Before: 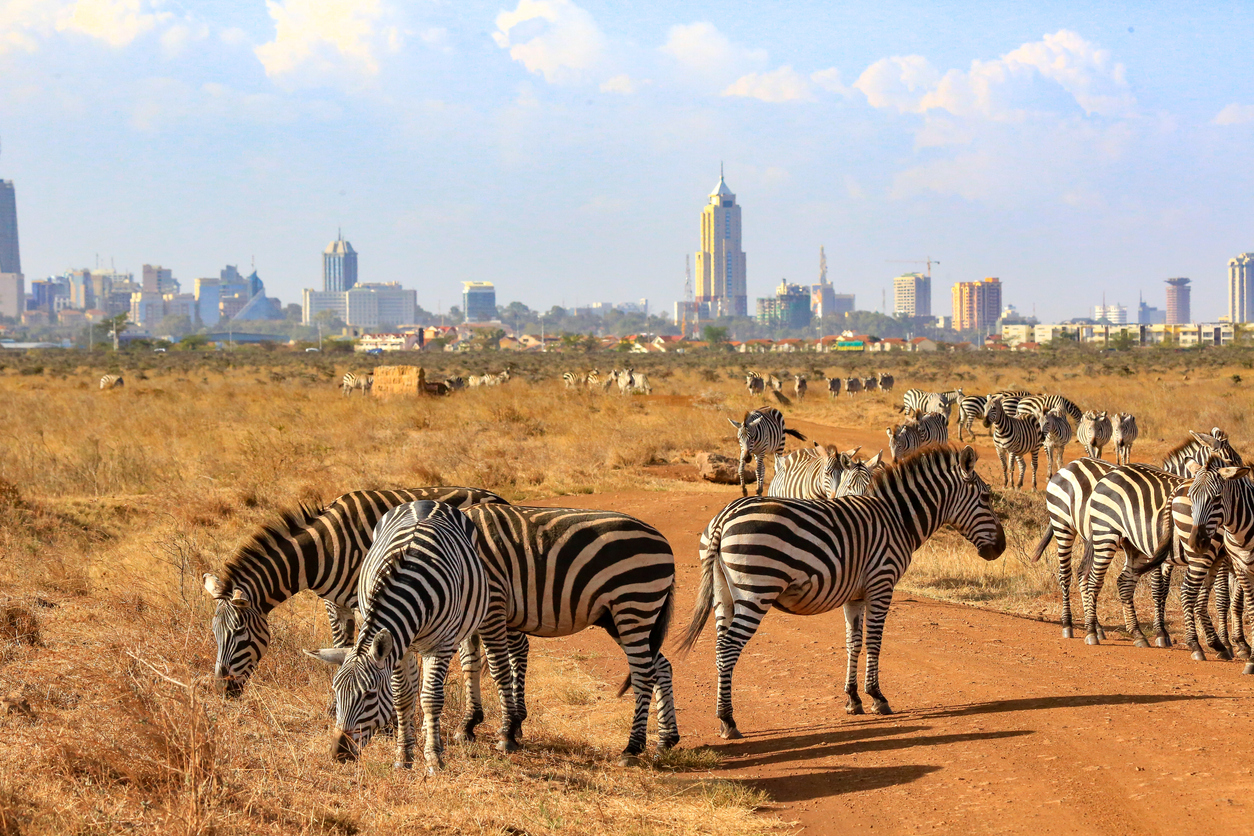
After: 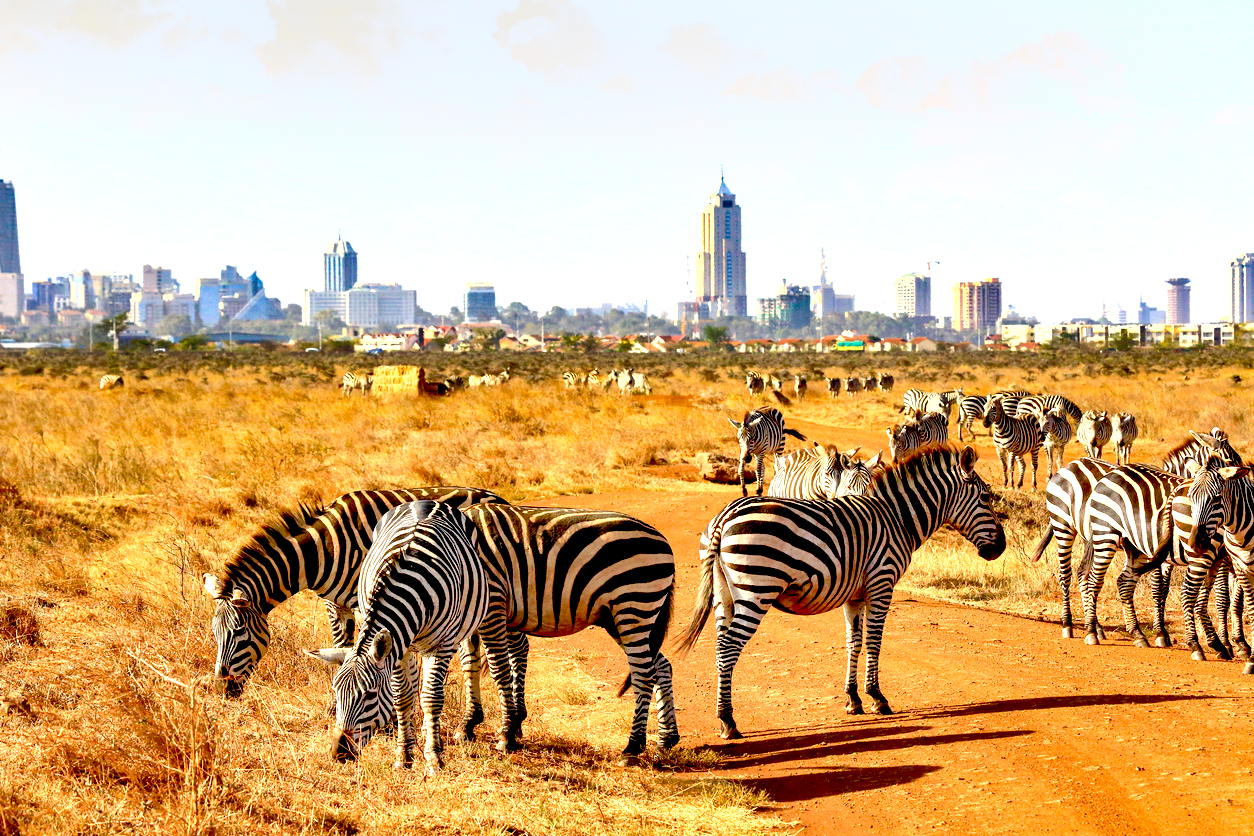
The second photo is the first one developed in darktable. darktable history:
shadows and highlights: shadows 25, highlights -48, soften with gaussian
exposure: black level correction 0.035, exposure 0.9 EV, compensate highlight preservation false
